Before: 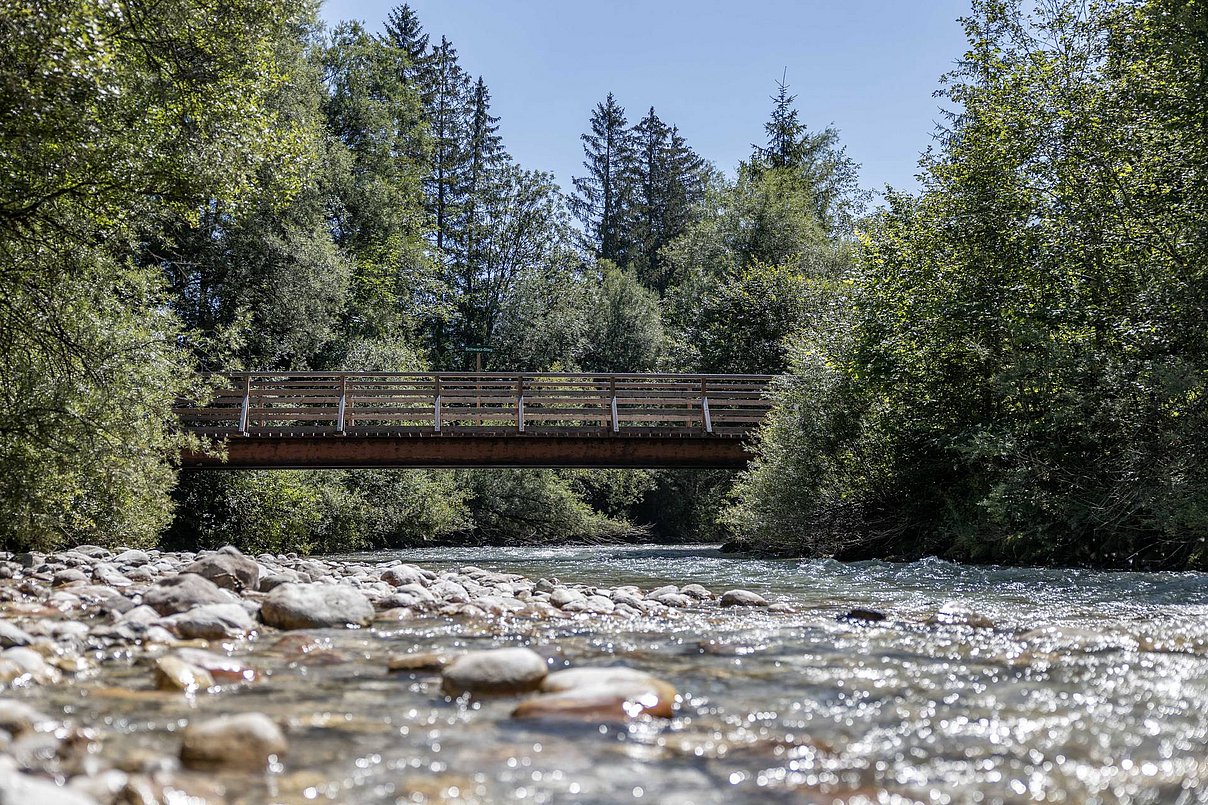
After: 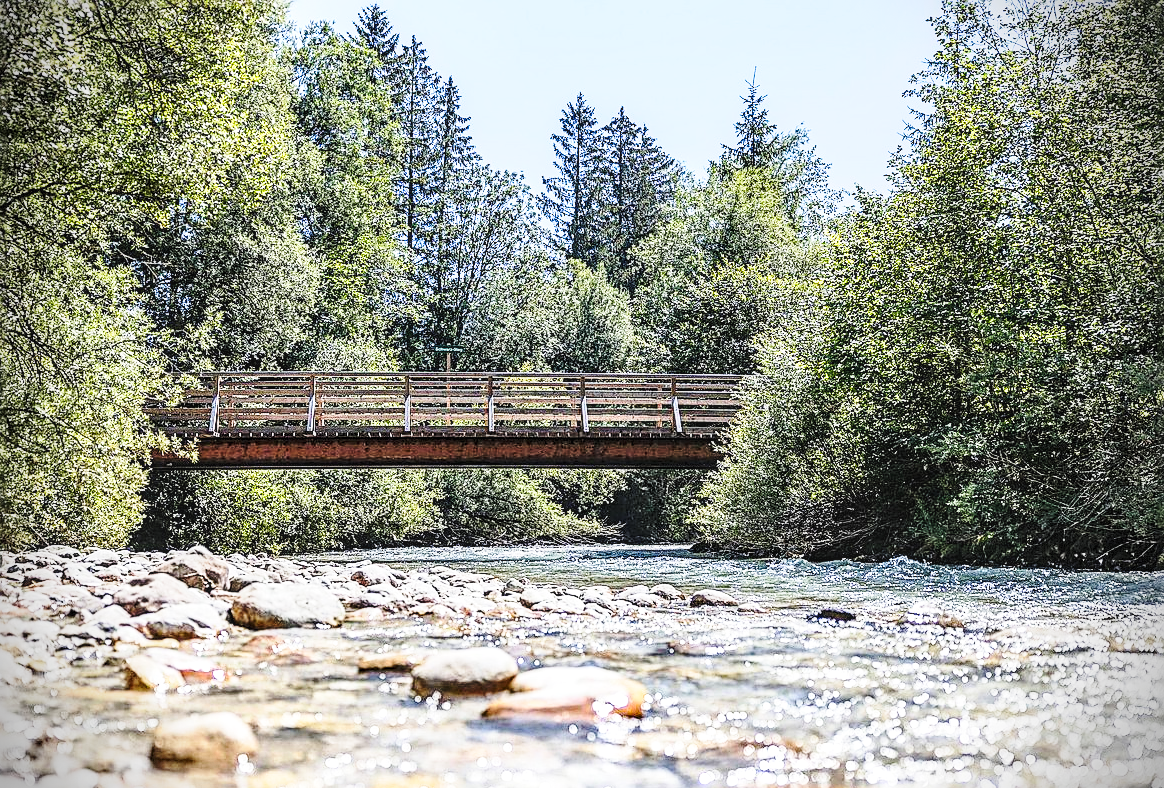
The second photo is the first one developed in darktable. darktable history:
local contrast: on, module defaults
contrast brightness saturation: contrast 0.198, brightness 0.159, saturation 0.227
crop and rotate: left 2.512%, right 1.058%, bottom 2.078%
base curve: curves: ch0 [(0, 0) (0.028, 0.03) (0.121, 0.232) (0.46, 0.748) (0.859, 0.968) (1, 1)], preserve colors none
vignetting: brightness -0.625, saturation -0.669, dithering 8-bit output
exposure: black level correction 0, exposure 0.499 EV, compensate highlight preservation false
sharpen: radius 2.533, amount 0.617
